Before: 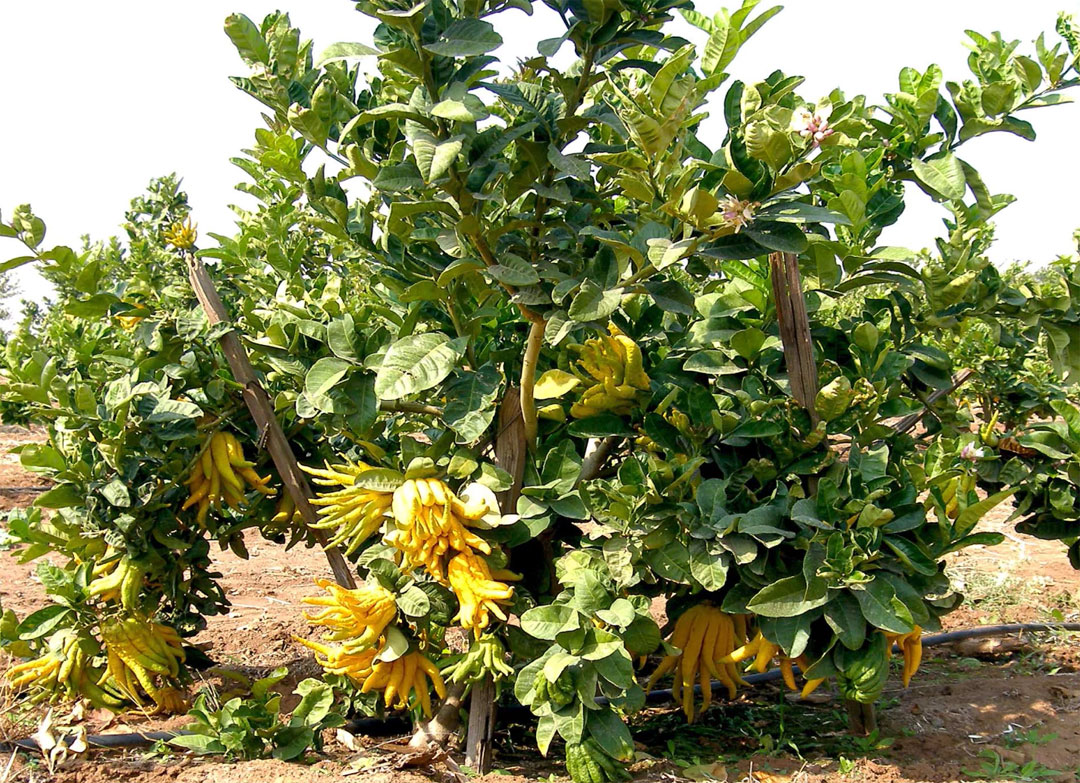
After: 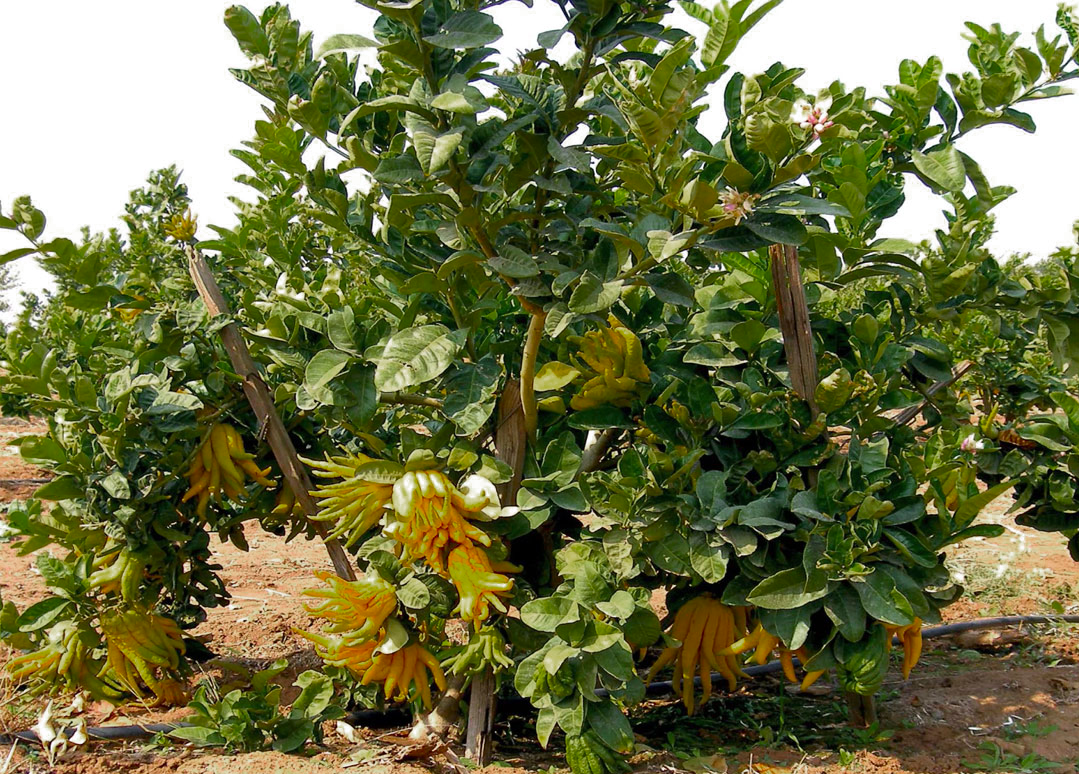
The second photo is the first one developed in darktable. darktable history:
crop: top 1.049%, right 0.001%
color zones: curves: ch0 [(0, 0.48) (0.209, 0.398) (0.305, 0.332) (0.429, 0.493) (0.571, 0.5) (0.714, 0.5) (0.857, 0.5) (1, 0.48)]; ch1 [(0, 0.633) (0.143, 0.586) (0.286, 0.489) (0.429, 0.448) (0.571, 0.31) (0.714, 0.335) (0.857, 0.492) (1, 0.633)]; ch2 [(0, 0.448) (0.143, 0.498) (0.286, 0.5) (0.429, 0.5) (0.571, 0.5) (0.714, 0.5) (0.857, 0.5) (1, 0.448)]
